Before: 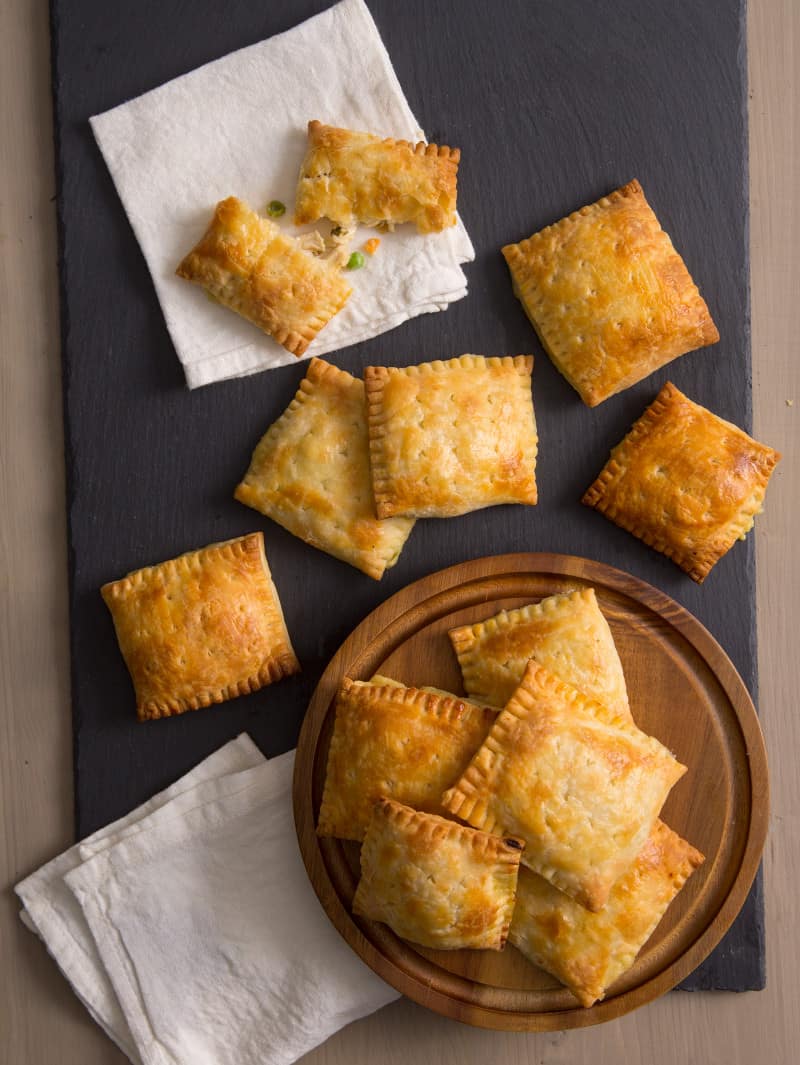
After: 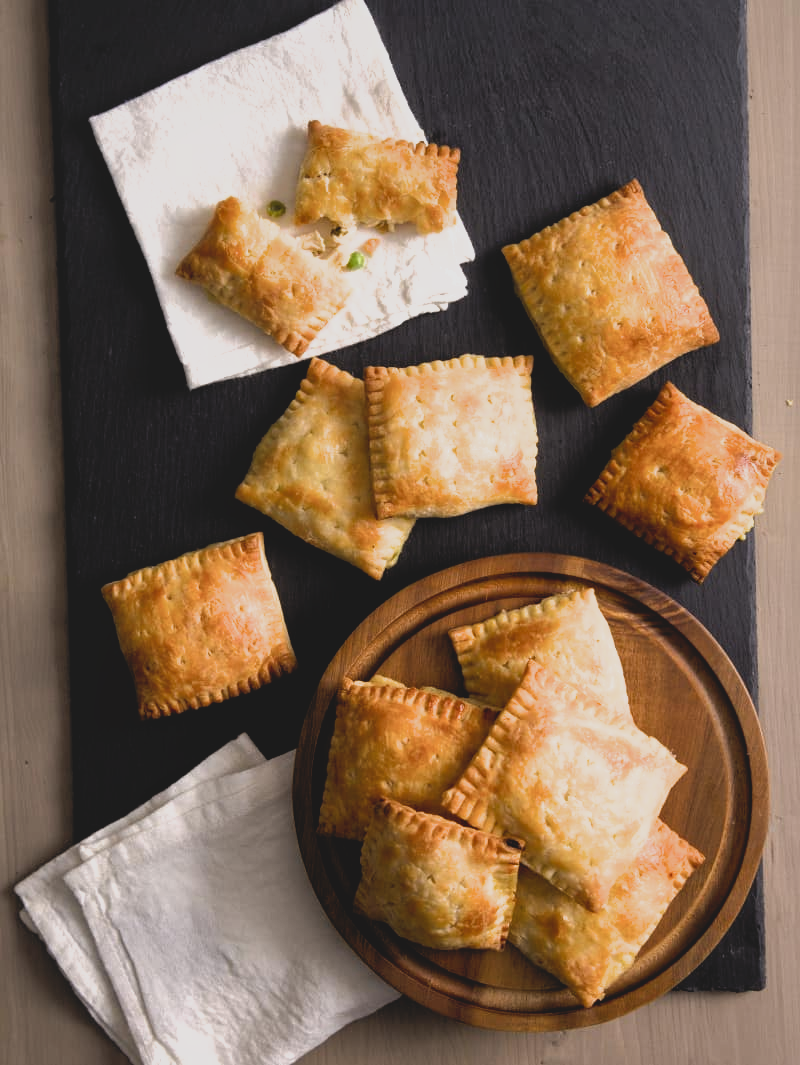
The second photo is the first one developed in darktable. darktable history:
contrast brightness saturation: contrast -0.126
filmic rgb: black relative exposure -8.19 EV, white relative exposure 2.23 EV, hardness 7.16, latitude 85.71%, contrast 1.707, highlights saturation mix -3.57%, shadows ↔ highlights balance -2.93%
shadows and highlights: on, module defaults
